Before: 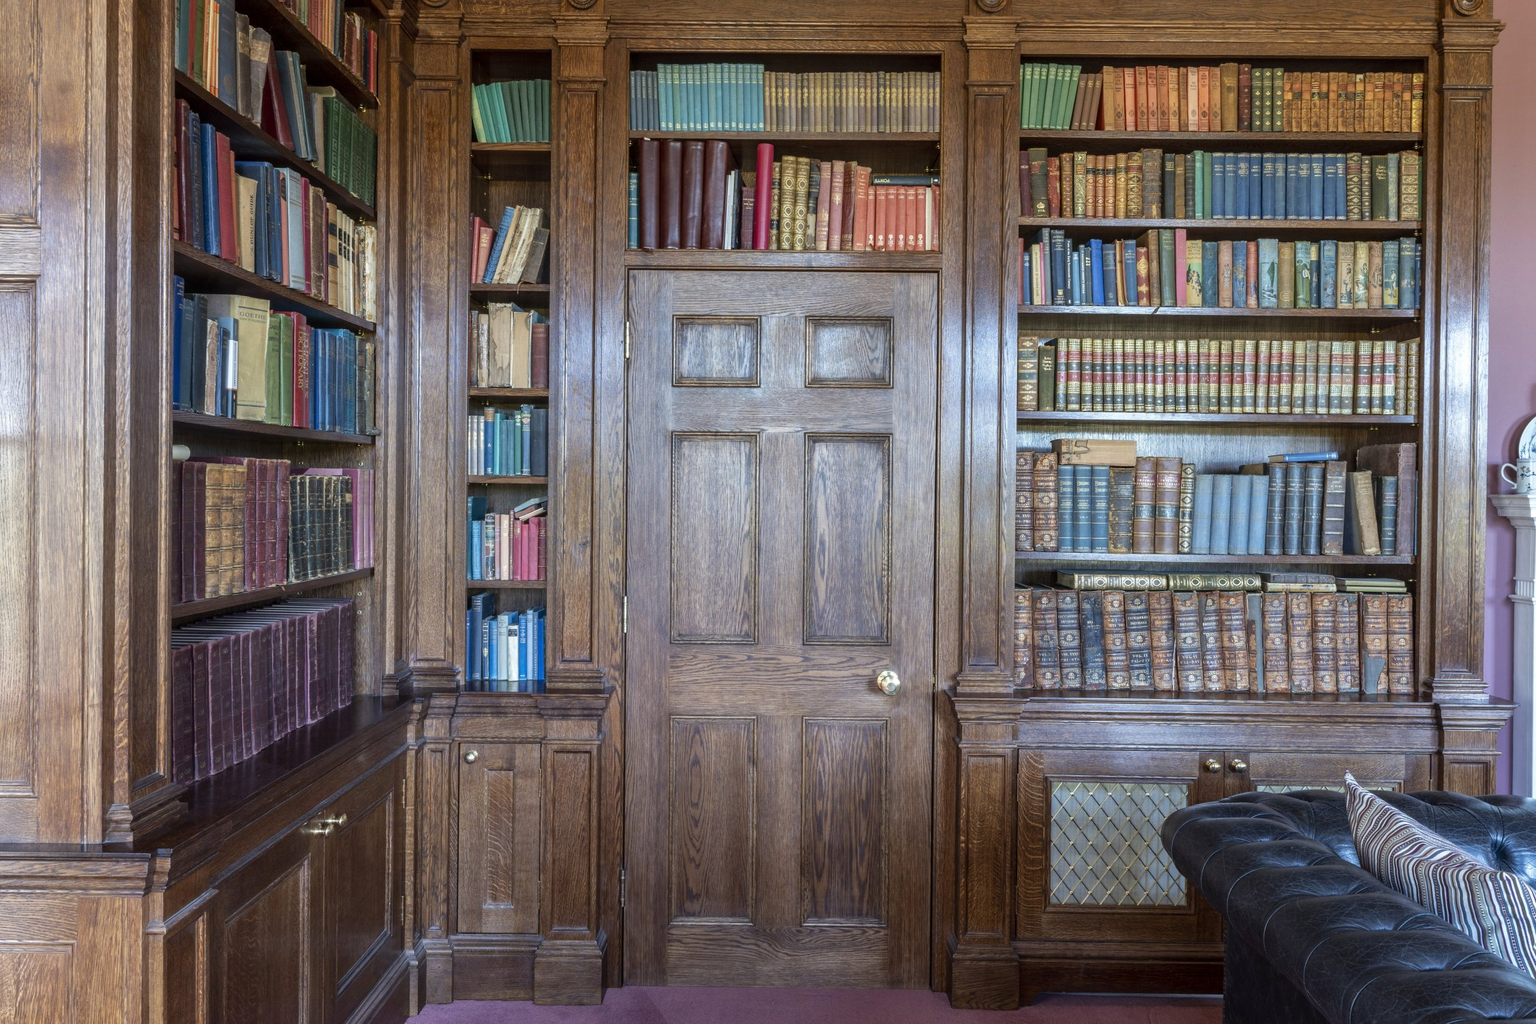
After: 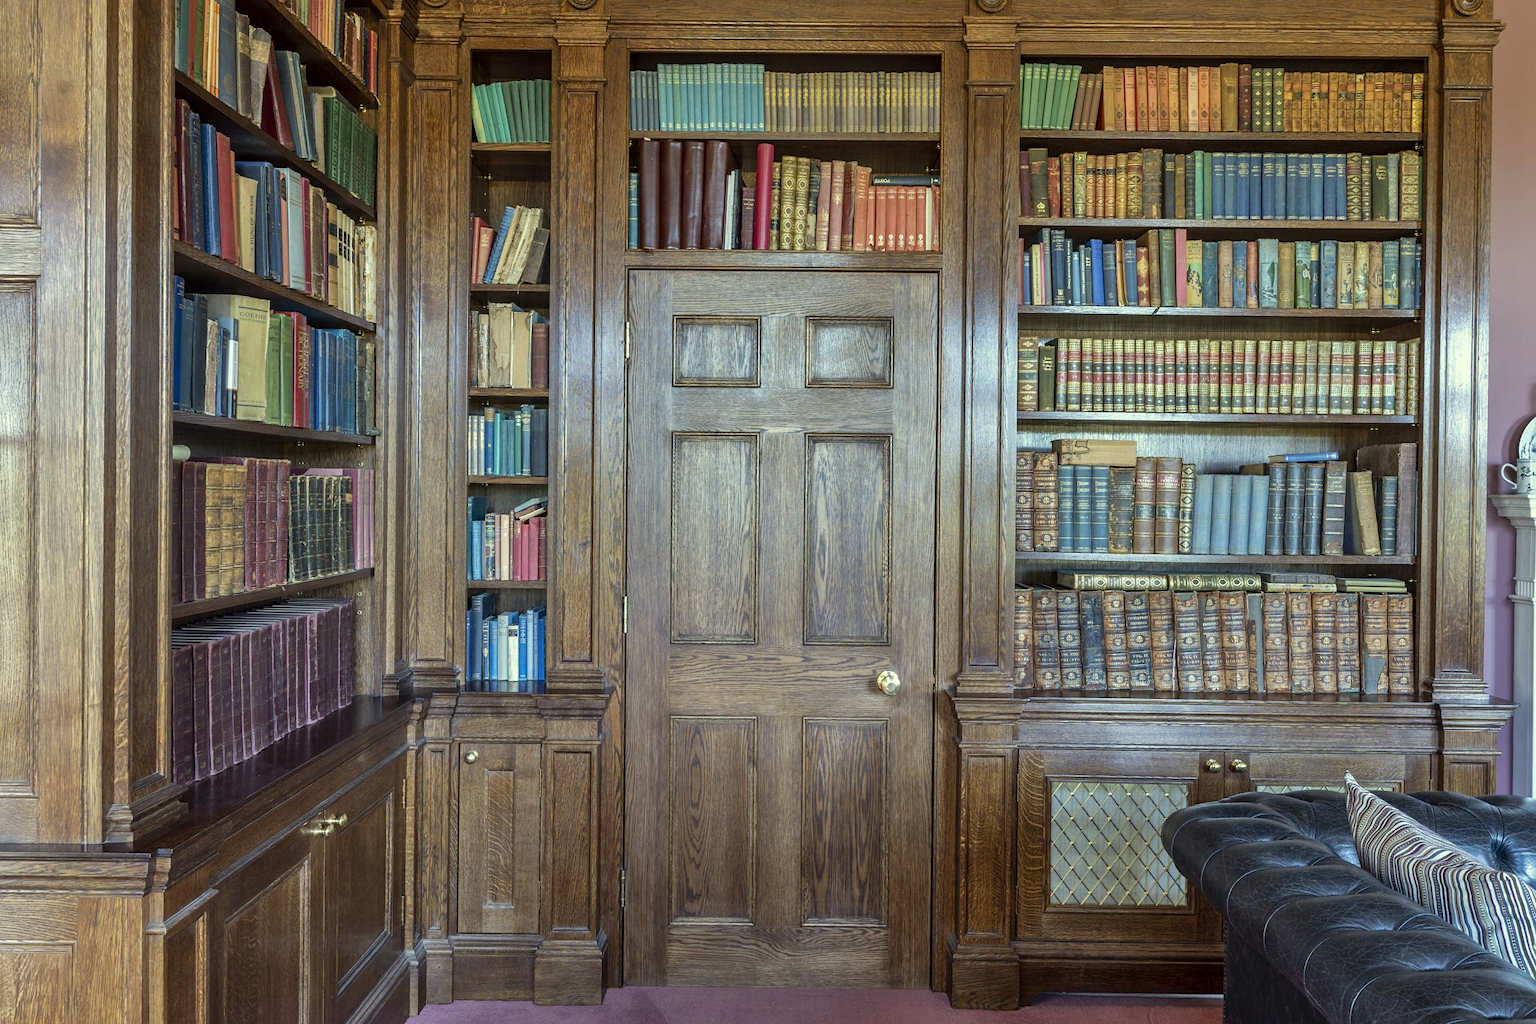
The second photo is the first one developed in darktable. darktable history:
sharpen: amount 0.2
shadows and highlights: highlights color adjustment 0%, soften with gaussian
color correction: highlights a* -5.94, highlights b* 11.19
